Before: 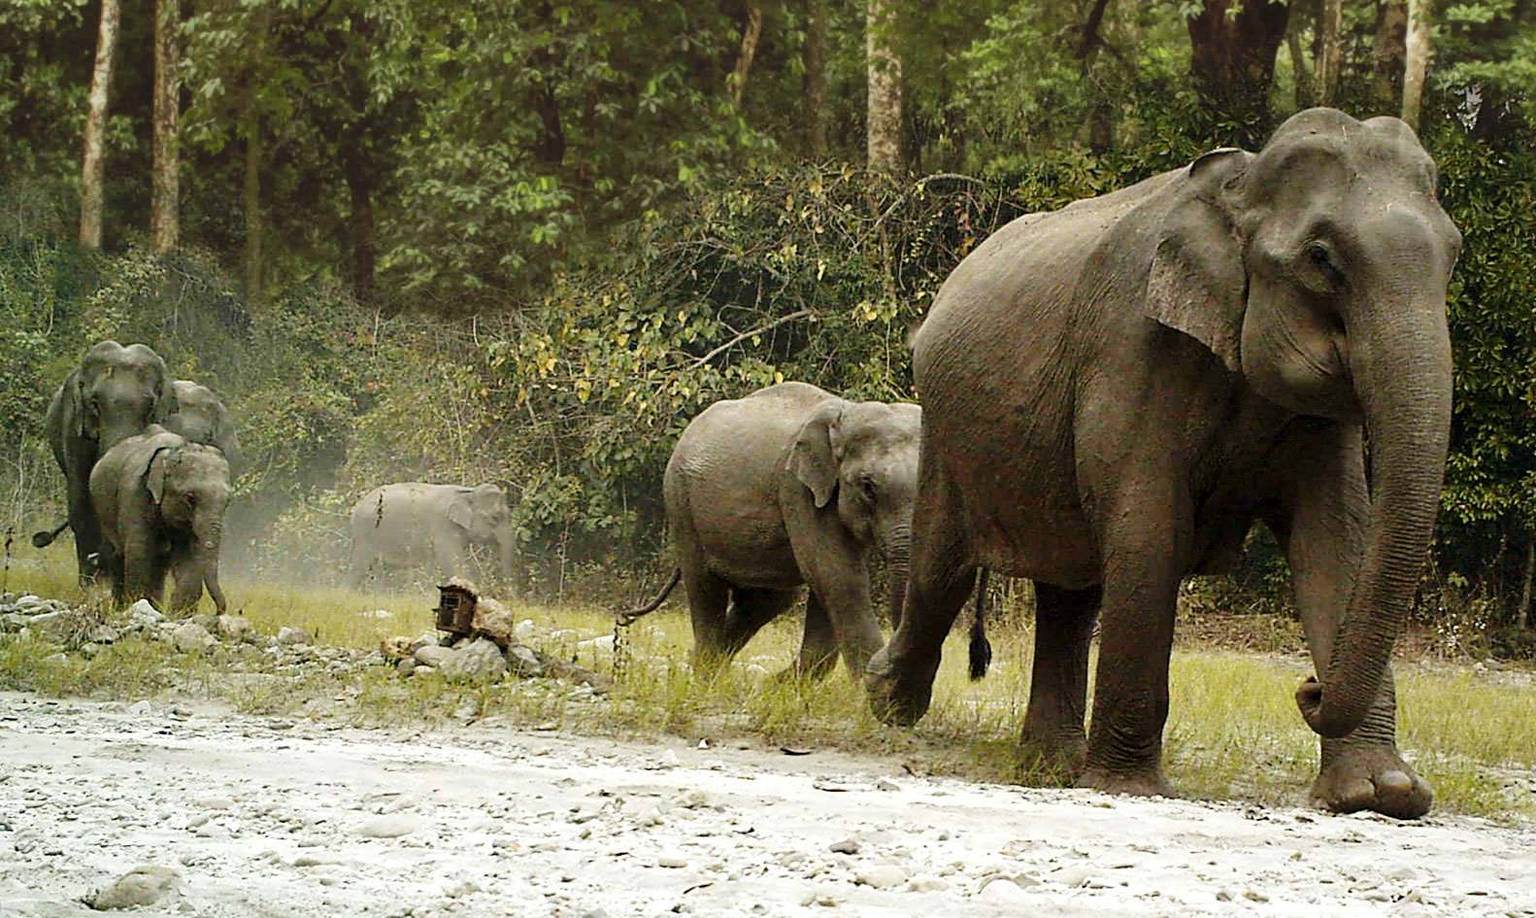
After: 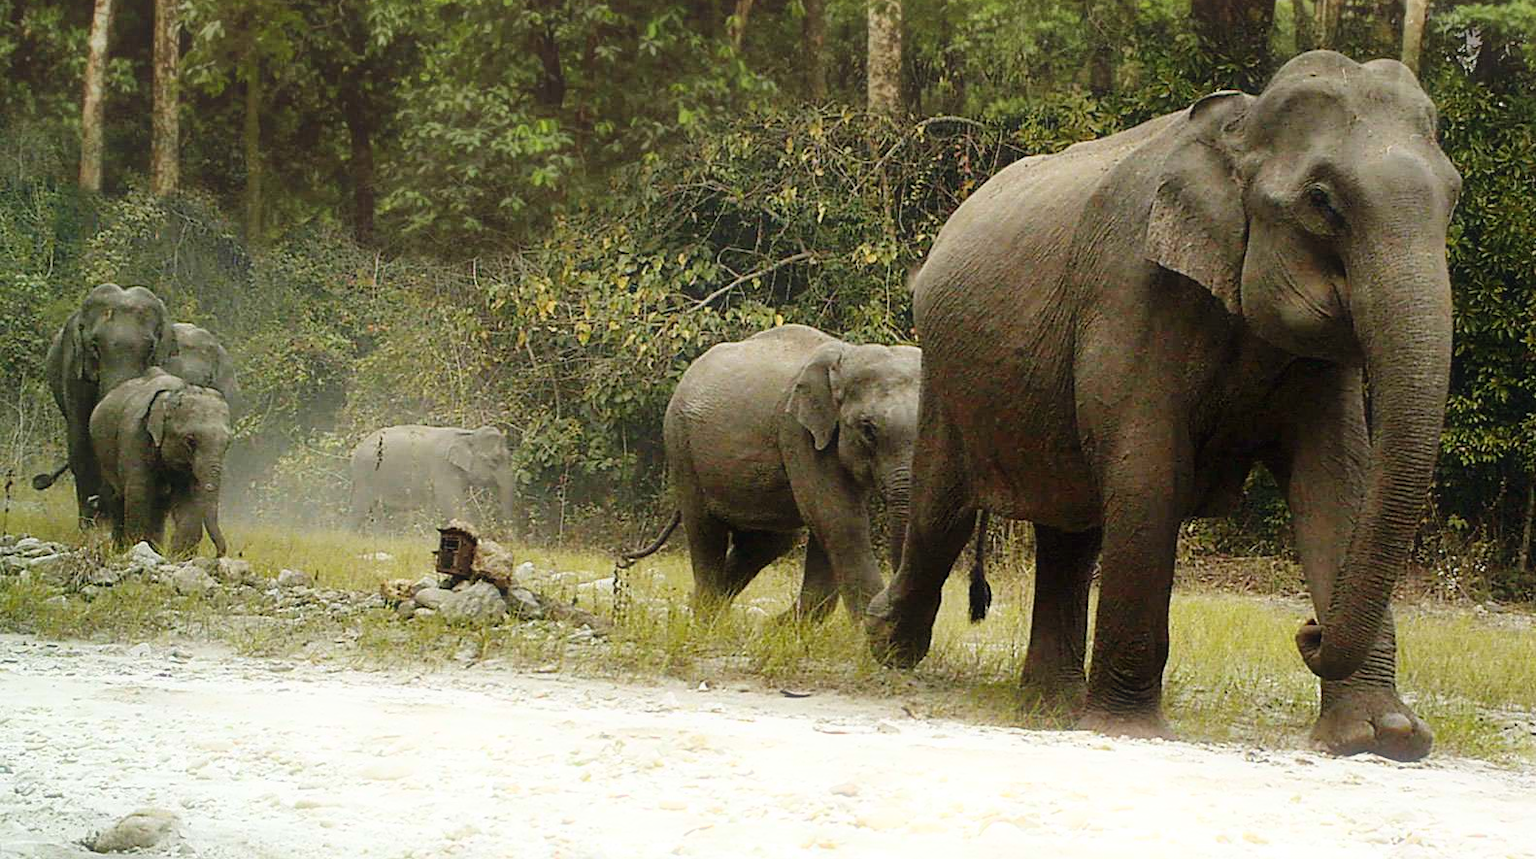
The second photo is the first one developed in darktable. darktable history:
bloom: size 5%, threshold 95%, strength 15%
crop and rotate: top 6.25%
shadows and highlights: radius 264.75, soften with gaussian
contrast equalizer: y [[0.5, 0.486, 0.447, 0.446, 0.489, 0.5], [0.5 ×6], [0.5 ×6], [0 ×6], [0 ×6]]
